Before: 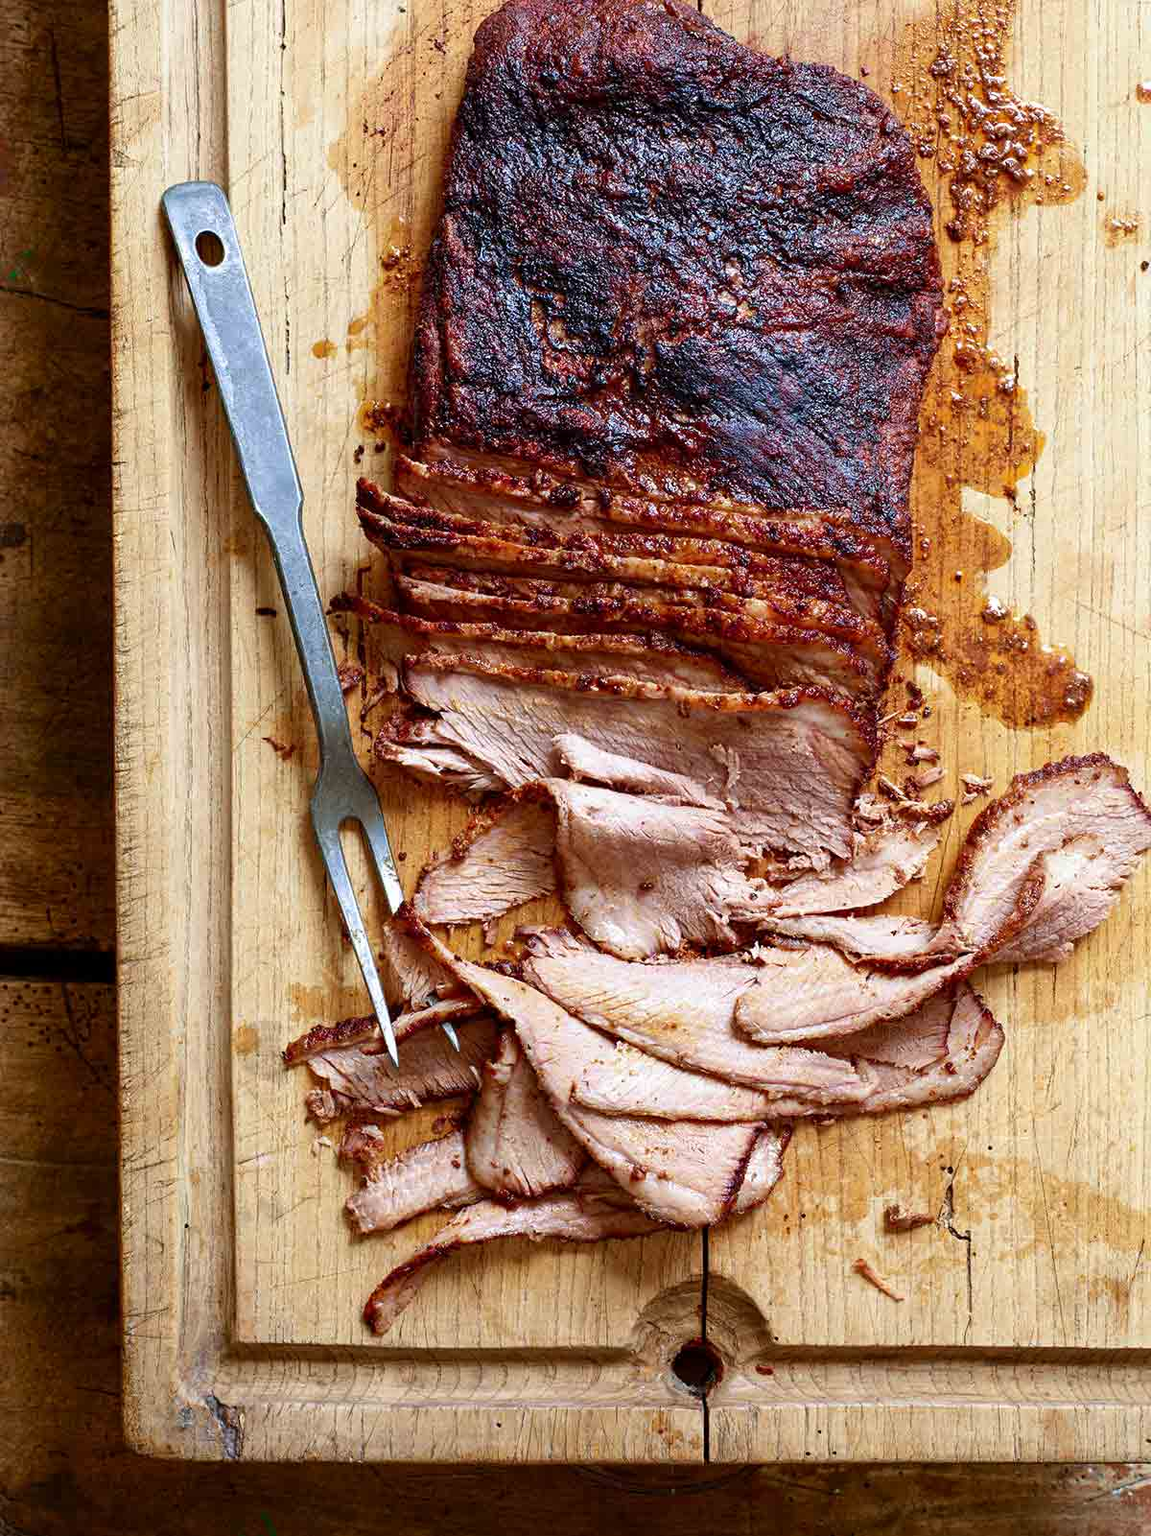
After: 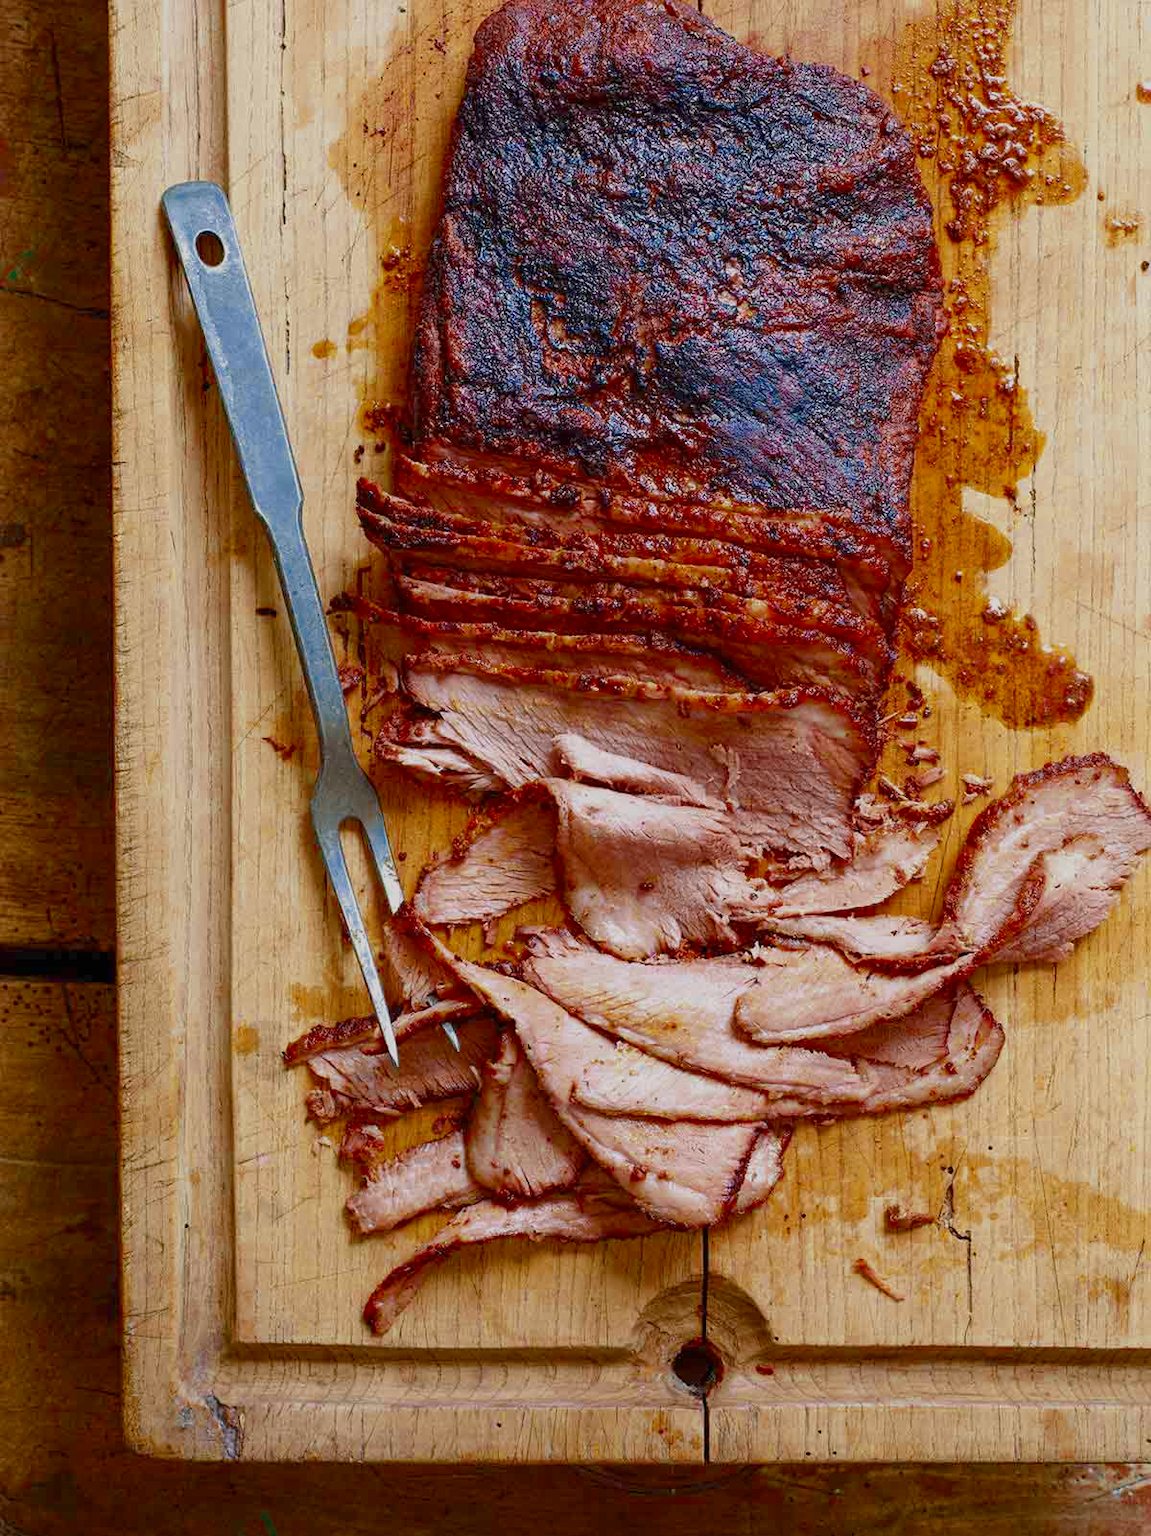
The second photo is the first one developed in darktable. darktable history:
color balance rgb: highlights gain › chroma 0.741%, highlights gain › hue 55.36°, linear chroma grading › global chroma 14.964%, perceptual saturation grading › global saturation 25.91%, hue shift -4.36°, contrast -21.289%
color zones: curves: ch0 [(0, 0.5) (0.125, 0.4) (0.25, 0.5) (0.375, 0.4) (0.5, 0.4) (0.625, 0.35) (0.75, 0.35) (0.875, 0.5)]; ch1 [(0, 0.35) (0.125, 0.45) (0.25, 0.35) (0.375, 0.35) (0.5, 0.35) (0.625, 0.35) (0.75, 0.45) (0.875, 0.35)]; ch2 [(0, 0.6) (0.125, 0.5) (0.25, 0.5) (0.375, 0.6) (0.5, 0.6) (0.625, 0.5) (0.75, 0.5) (0.875, 0.5)]
contrast brightness saturation: contrast -0.011, brightness -0.008, saturation 0.038
